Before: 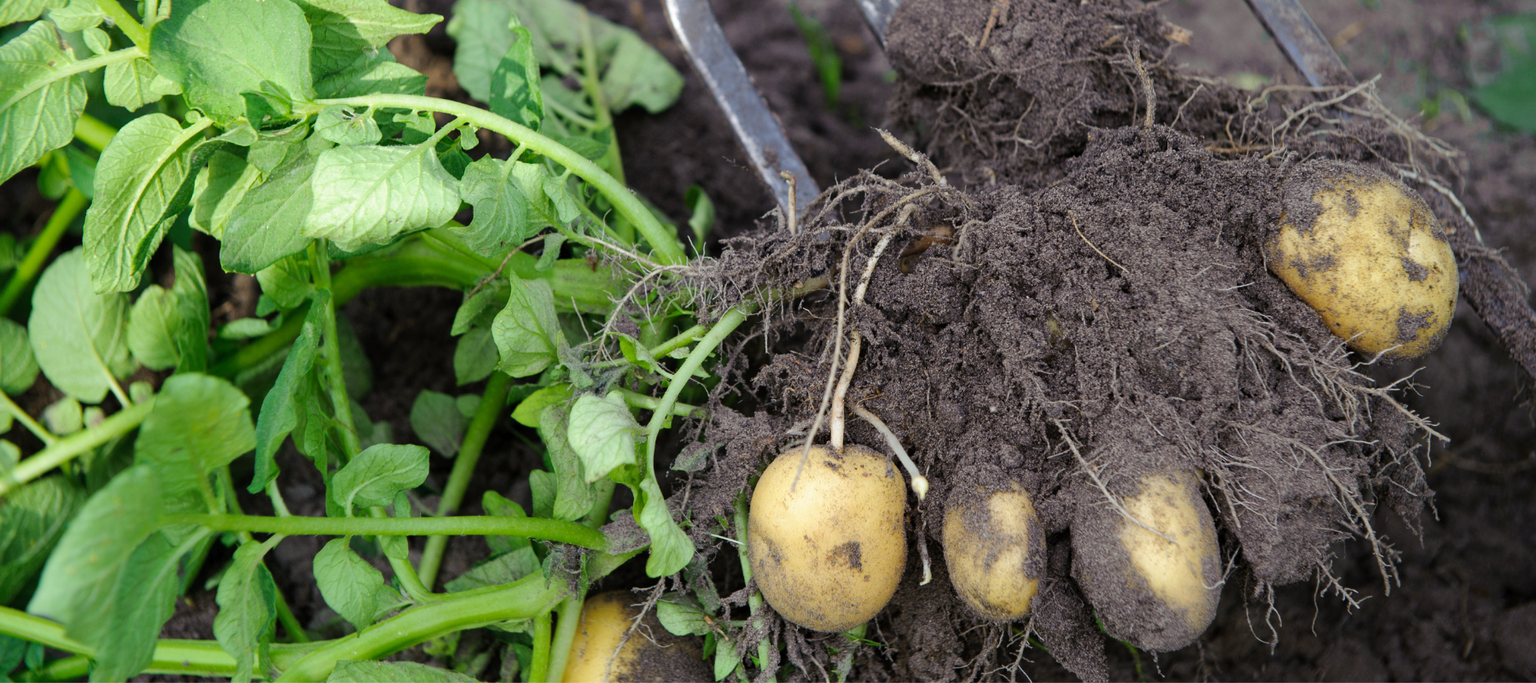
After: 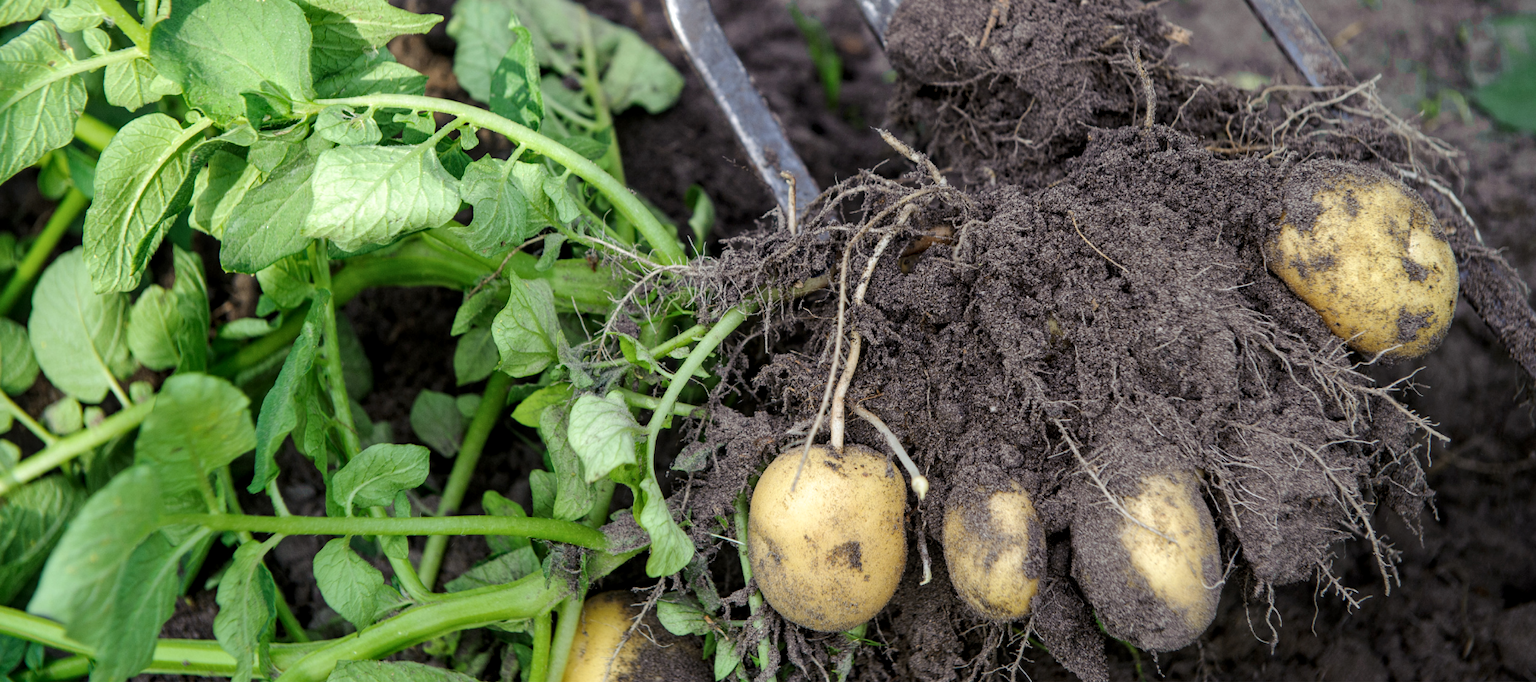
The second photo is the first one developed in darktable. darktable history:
contrast brightness saturation: saturation -0.045
local contrast: detail 130%
